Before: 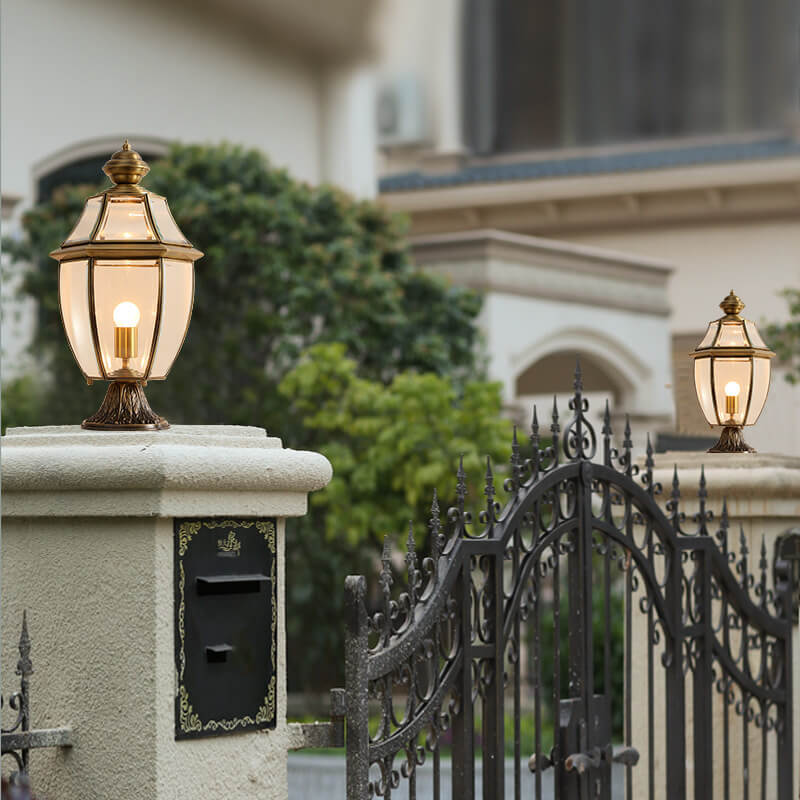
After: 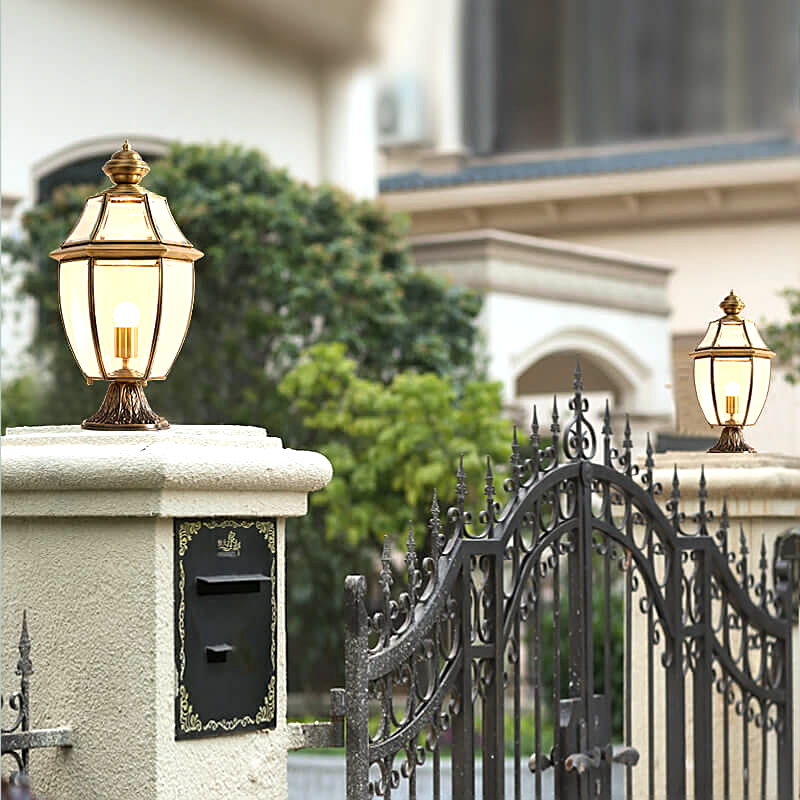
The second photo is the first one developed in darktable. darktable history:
exposure: exposure 0.77 EV, compensate highlight preservation false
sharpen: on, module defaults
